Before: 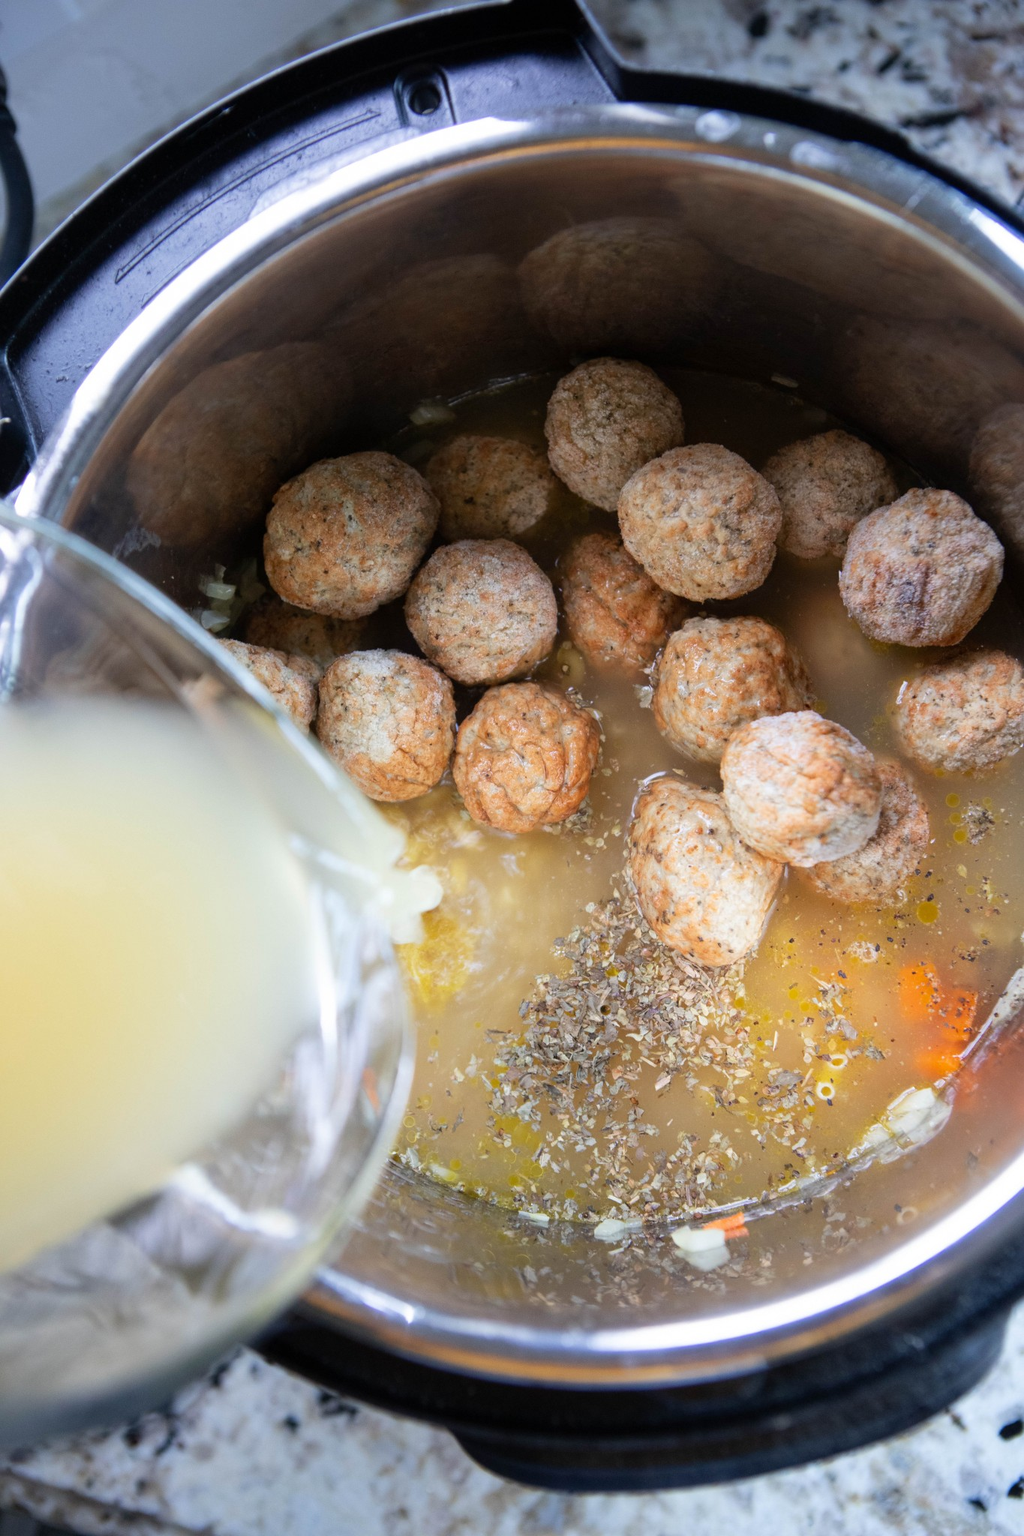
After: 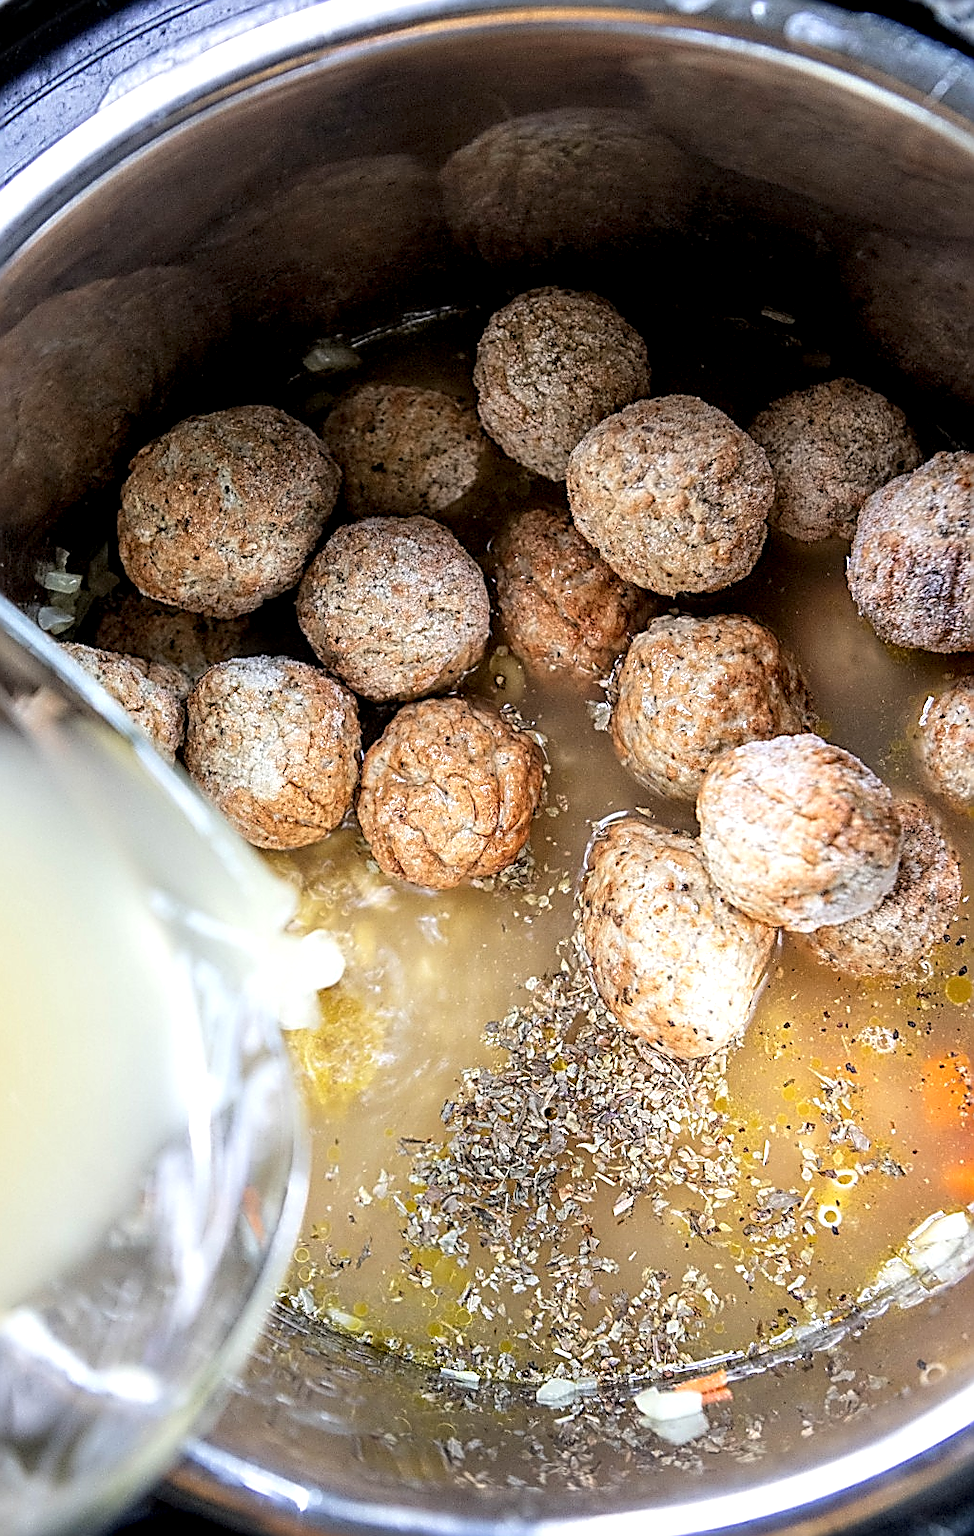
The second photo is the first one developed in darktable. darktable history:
local contrast: highlights 60%, shadows 61%, detail 160%
sharpen: amount 1.868
crop: left 16.769%, top 8.612%, right 8.132%, bottom 12.515%
contrast brightness saturation: contrast 0.055, brightness 0.067, saturation 0.008
